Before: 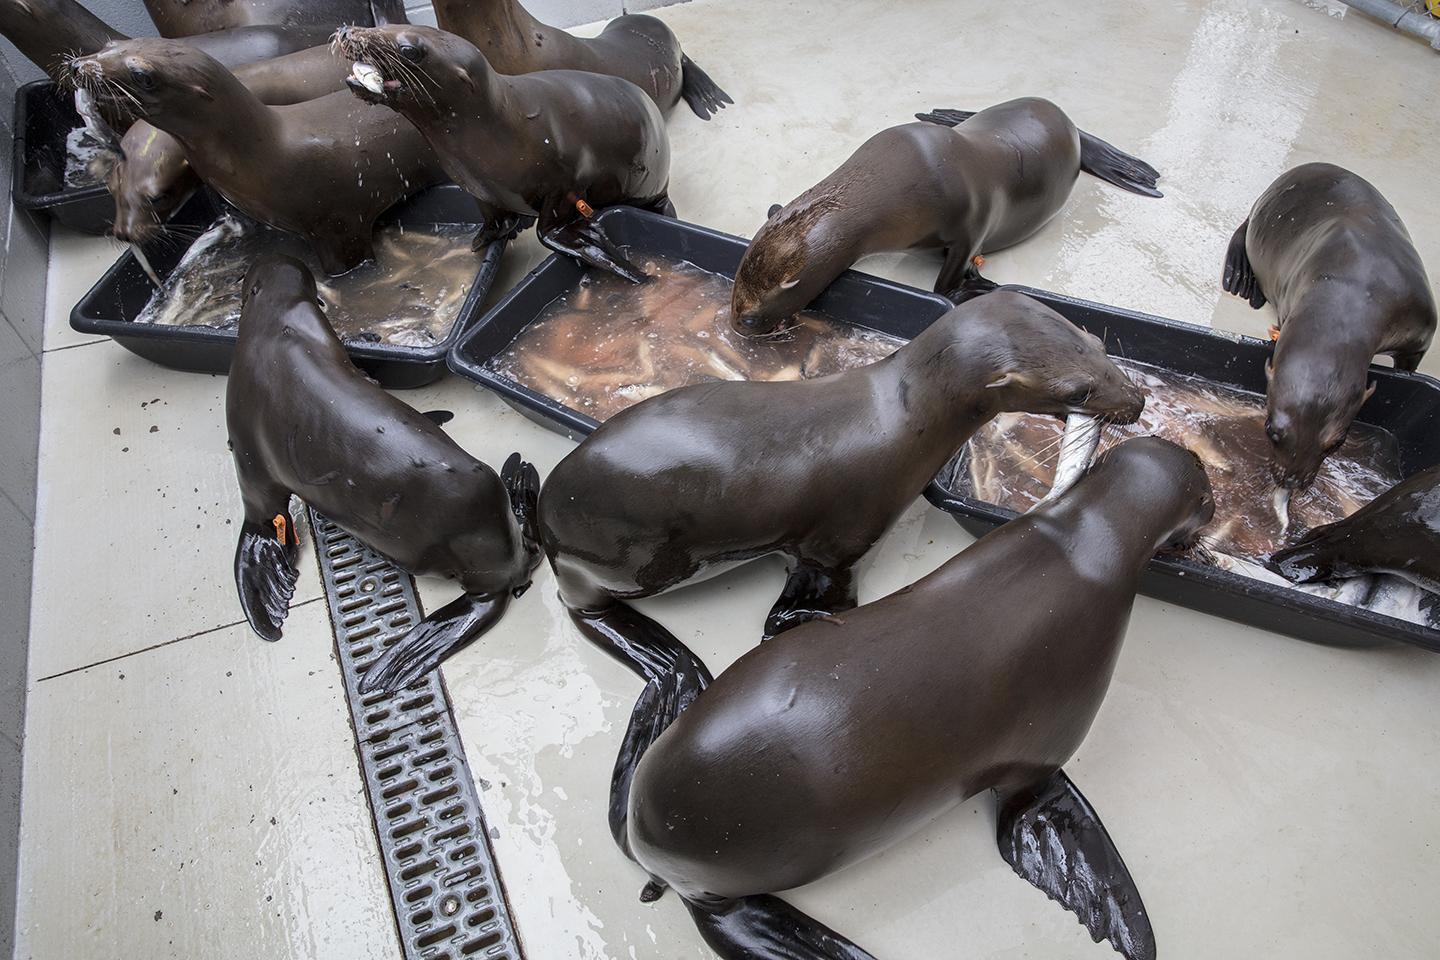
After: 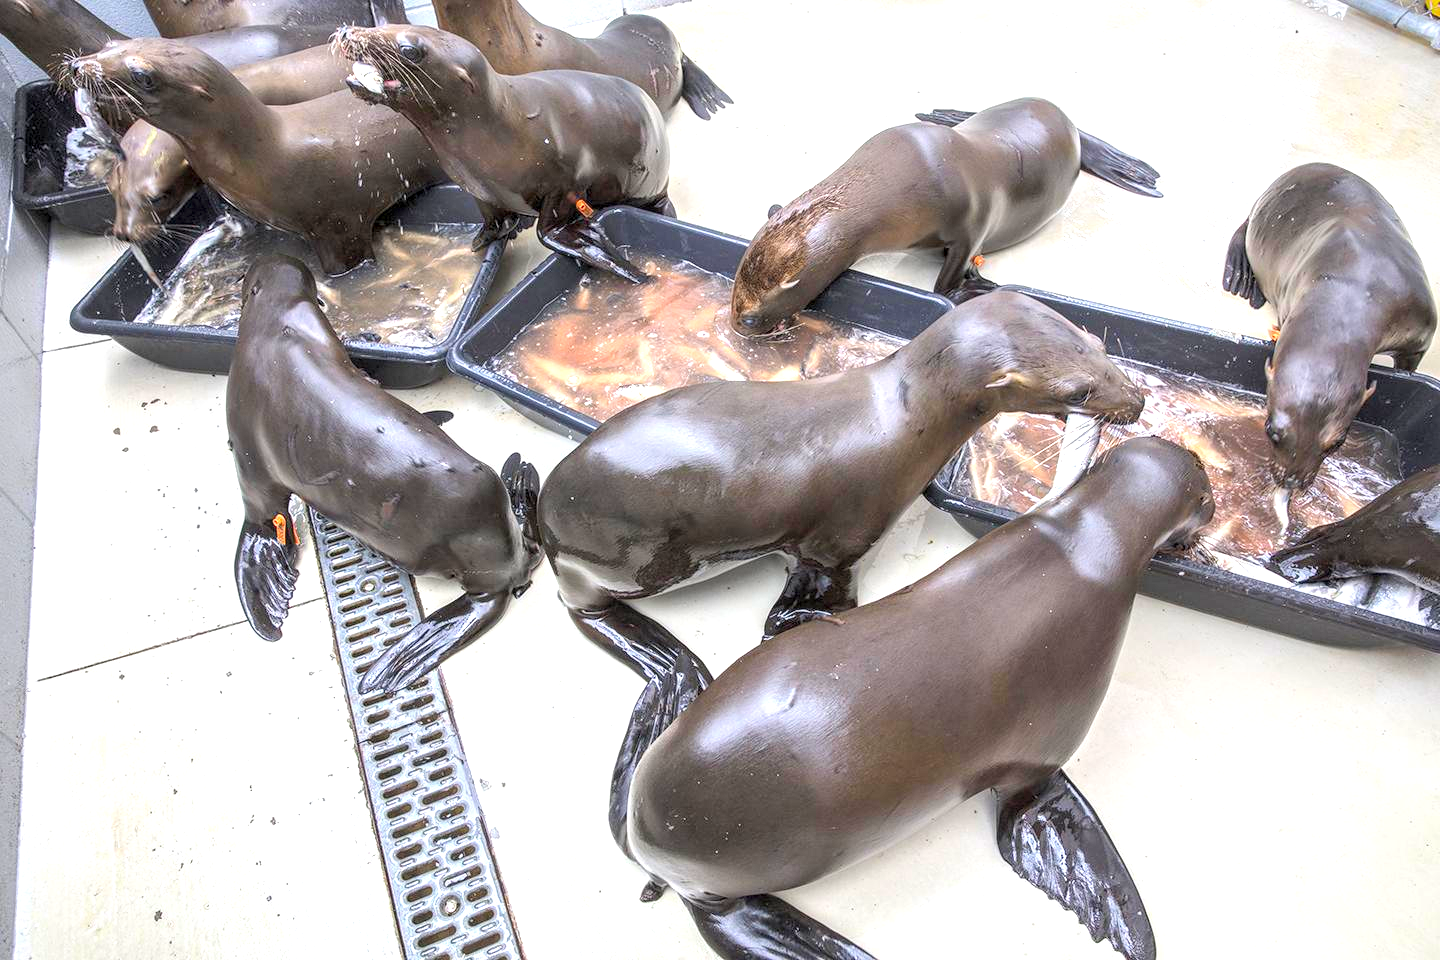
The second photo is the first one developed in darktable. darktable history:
exposure: exposure 1.062 EV, compensate highlight preservation false
local contrast: on, module defaults
contrast brightness saturation: contrast 0.066, brightness 0.174, saturation 0.404
